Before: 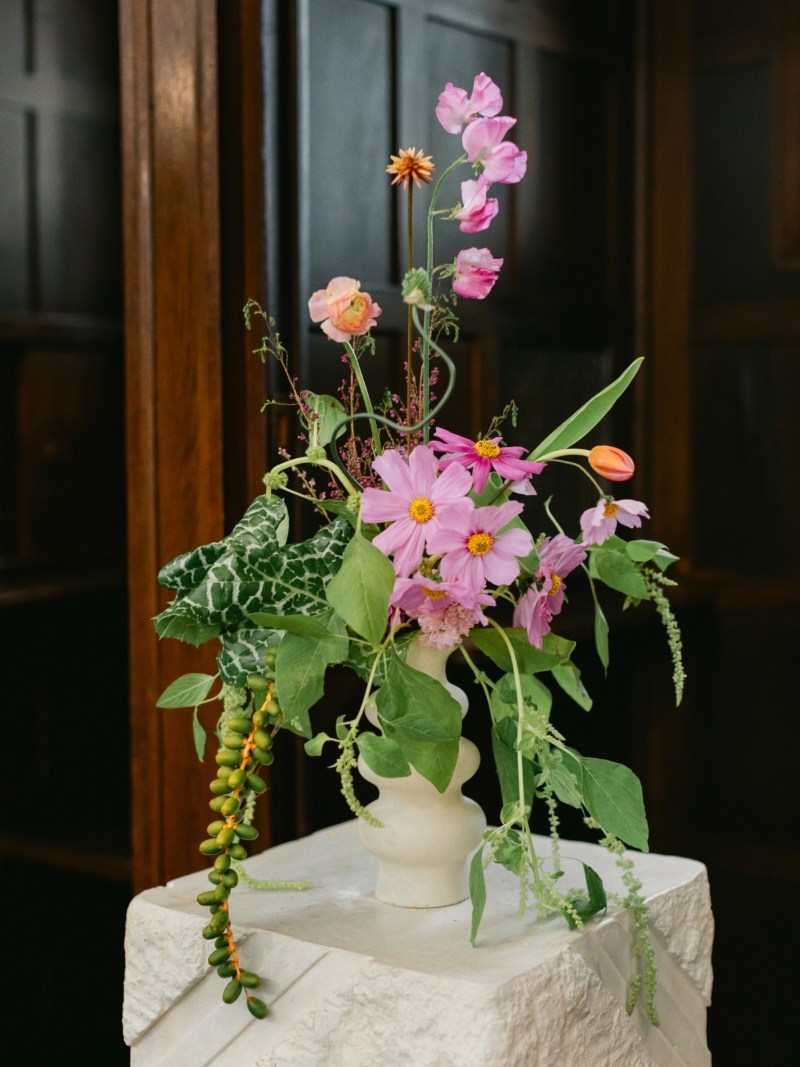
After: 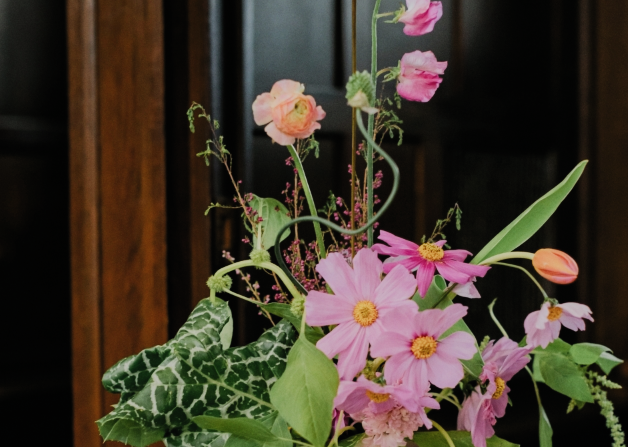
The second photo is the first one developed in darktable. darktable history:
crop: left 7.054%, top 18.485%, right 14.432%, bottom 39.567%
filmic rgb: black relative exposure -7.65 EV, white relative exposure 4.56 EV, hardness 3.61, contrast 1.058, color science v5 (2021), contrast in shadows safe, contrast in highlights safe
